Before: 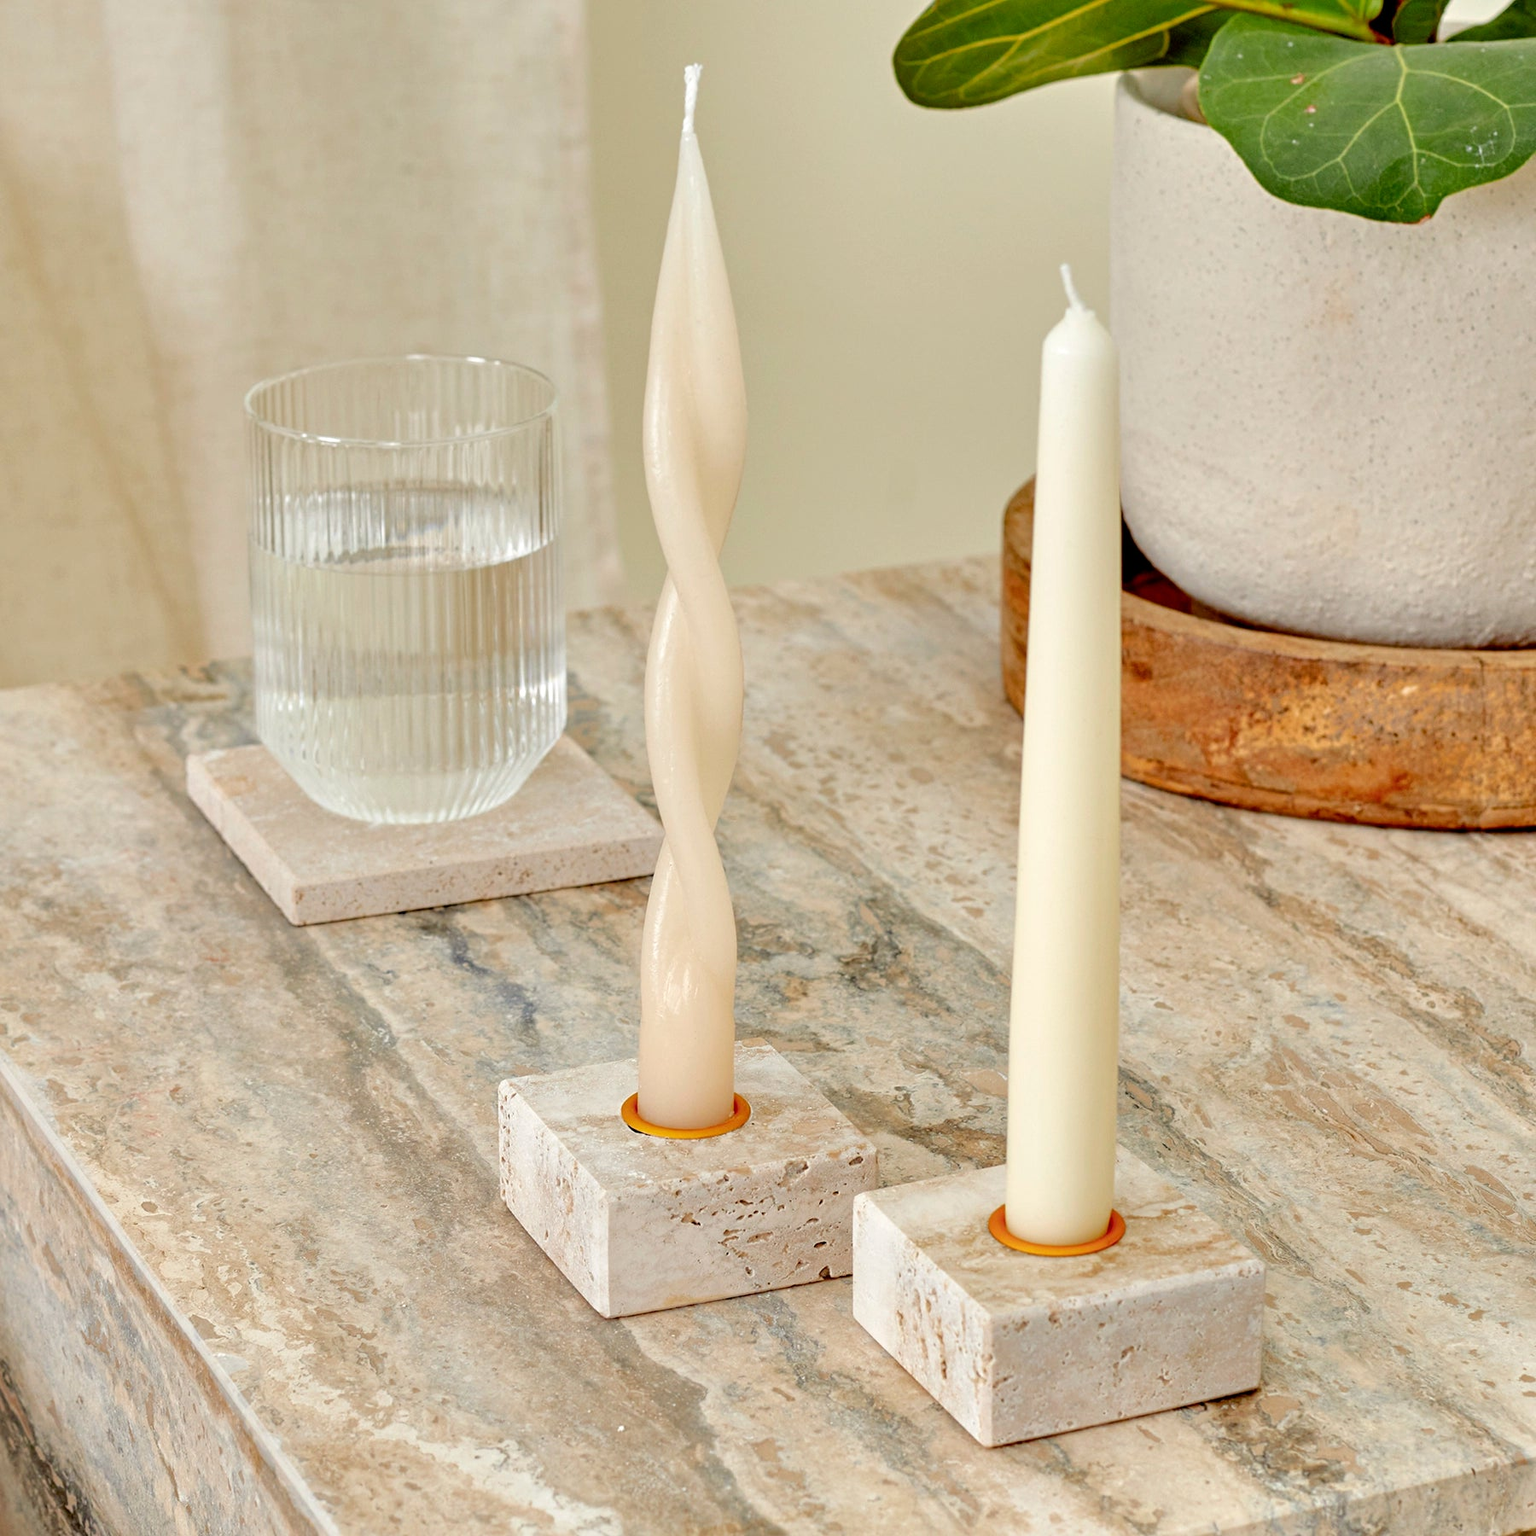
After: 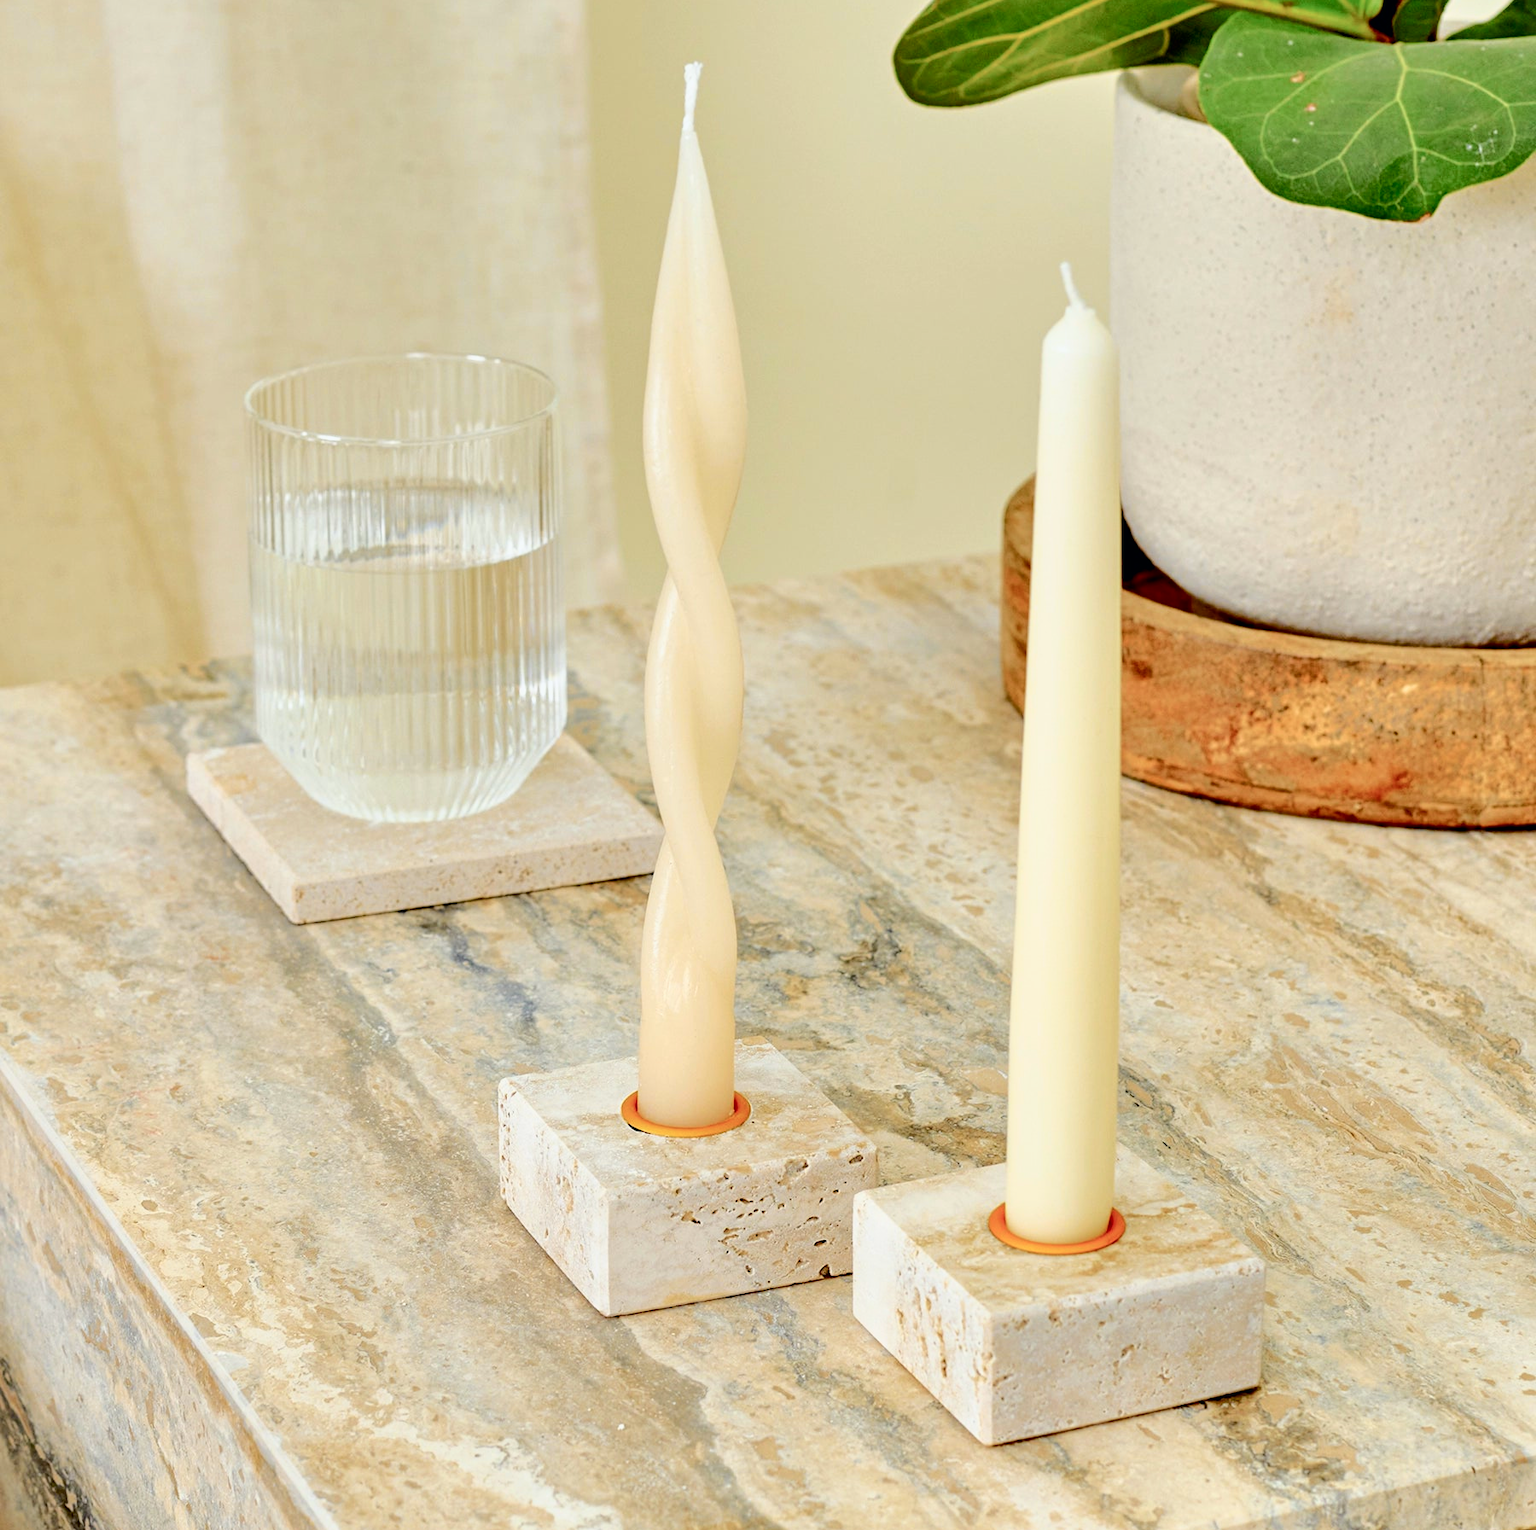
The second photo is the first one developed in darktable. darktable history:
tone curve: curves: ch0 [(0, 0) (0.035, 0.017) (0.131, 0.108) (0.279, 0.279) (0.476, 0.554) (0.617, 0.693) (0.704, 0.77) (0.801, 0.854) (0.895, 0.927) (1, 0.976)]; ch1 [(0, 0) (0.318, 0.278) (0.444, 0.427) (0.493, 0.488) (0.508, 0.502) (0.534, 0.526) (0.562, 0.555) (0.645, 0.648) (0.746, 0.764) (1, 1)]; ch2 [(0, 0) (0.316, 0.292) (0.381, 0.37) (0.423, 0.448) (0.476, 0.482) (0.502, 0.495) (0.522, 0.518) (0.533, 0.532) (0.593, 0.622) (0.634, 0.663) (0.7, 0.7) (0.861, 0.808) (1, 0.951)], color space Lab, independent channels, preserve colors none
crop: top 0.15%, bottom 0.19%
